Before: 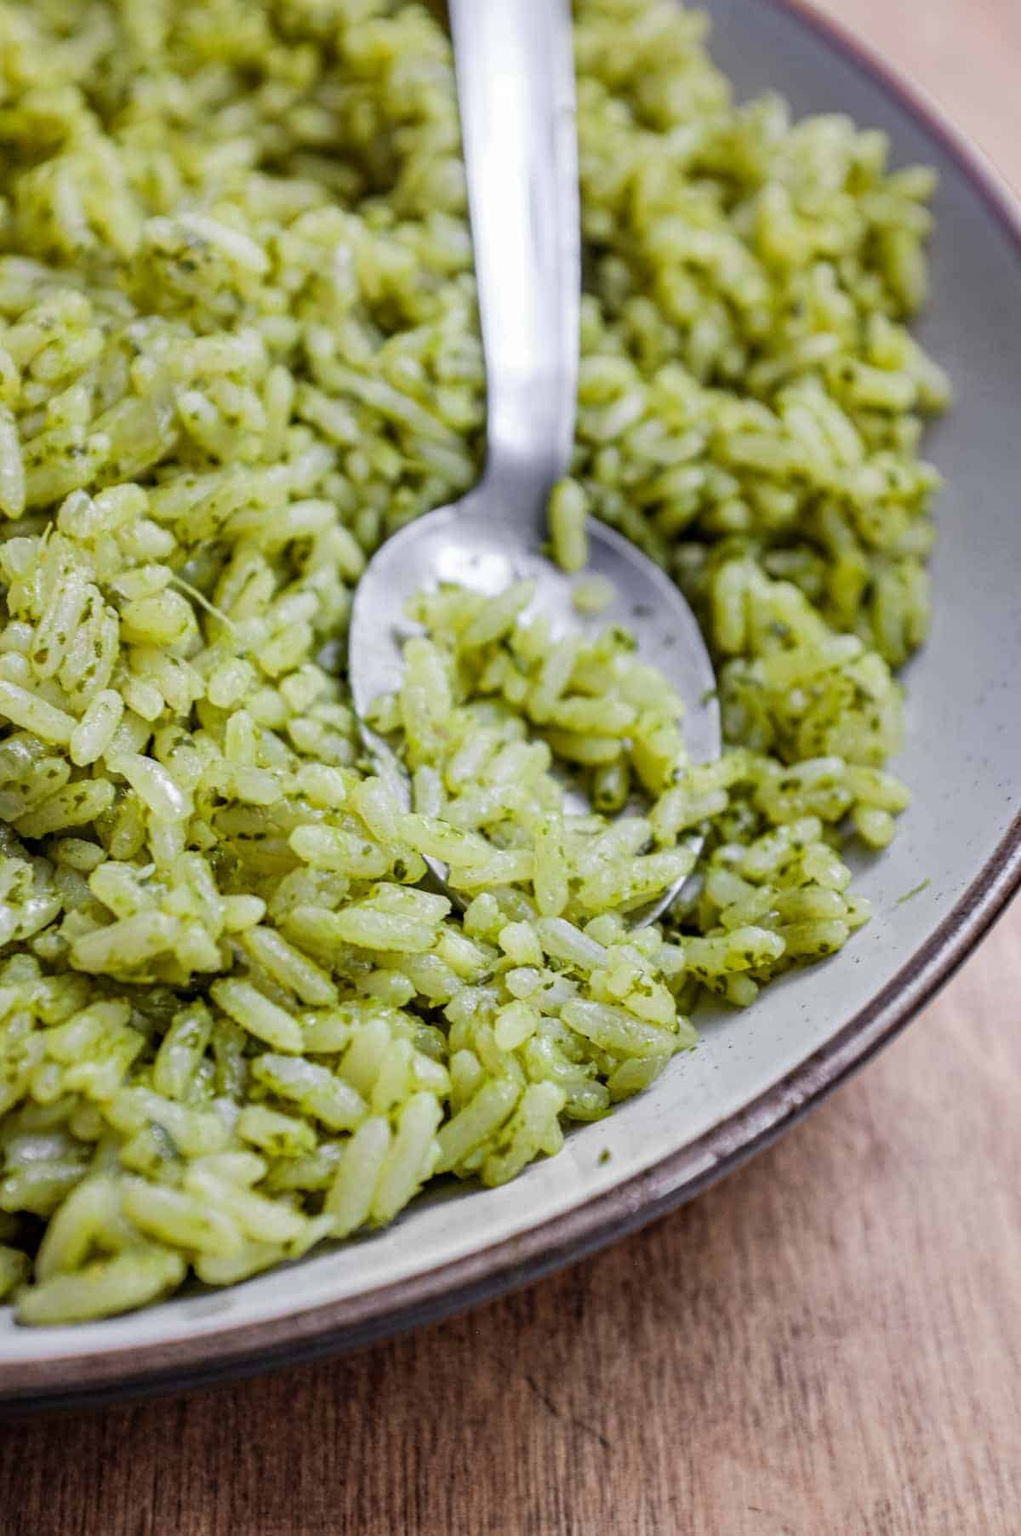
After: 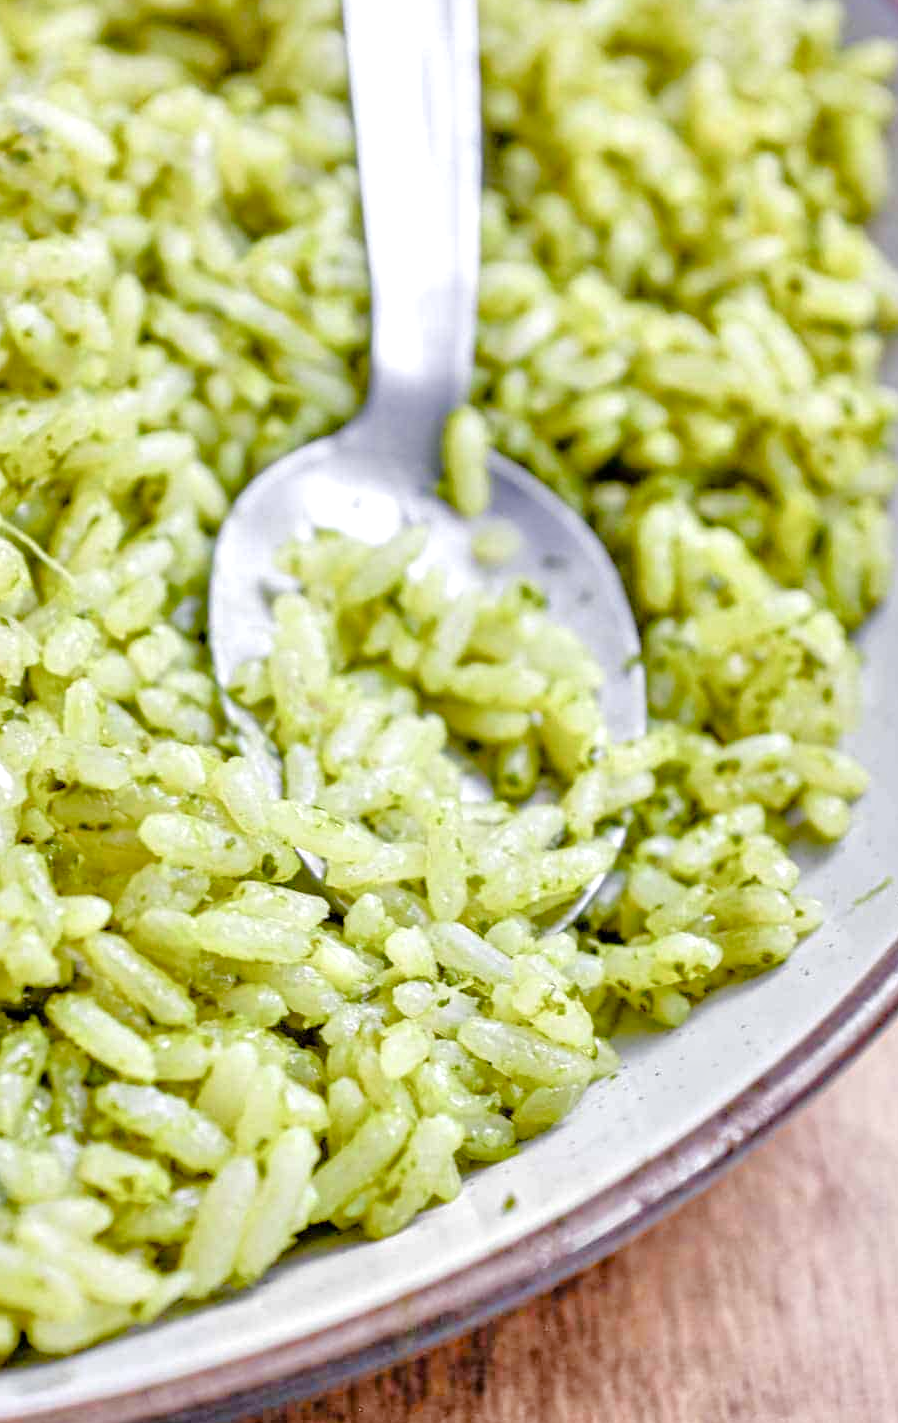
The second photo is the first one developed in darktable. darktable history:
crop: left 16.768%, top 8.653%, right 8.362%, bottom 12.485%
color balance rgb: perceptual saturation grading › global saturation 20%, perceptual saturation grading › highlights -50%, perceptual saturation grading › shadows 30%, perceptual brilliance grading › global brilliance 10%, perceptual brilliance grading › shadows 15%
tone equalizer: -7 EV 0.15 EV, -6 EV 0.6 EV, -5 EV 1.15 EV, -4 EV 1.33 EV, -3 EV 1.15 EV, -2 EV 0.6 EV, -1 EV 0.15 EV, mask exposure compensation -0.5 EV
